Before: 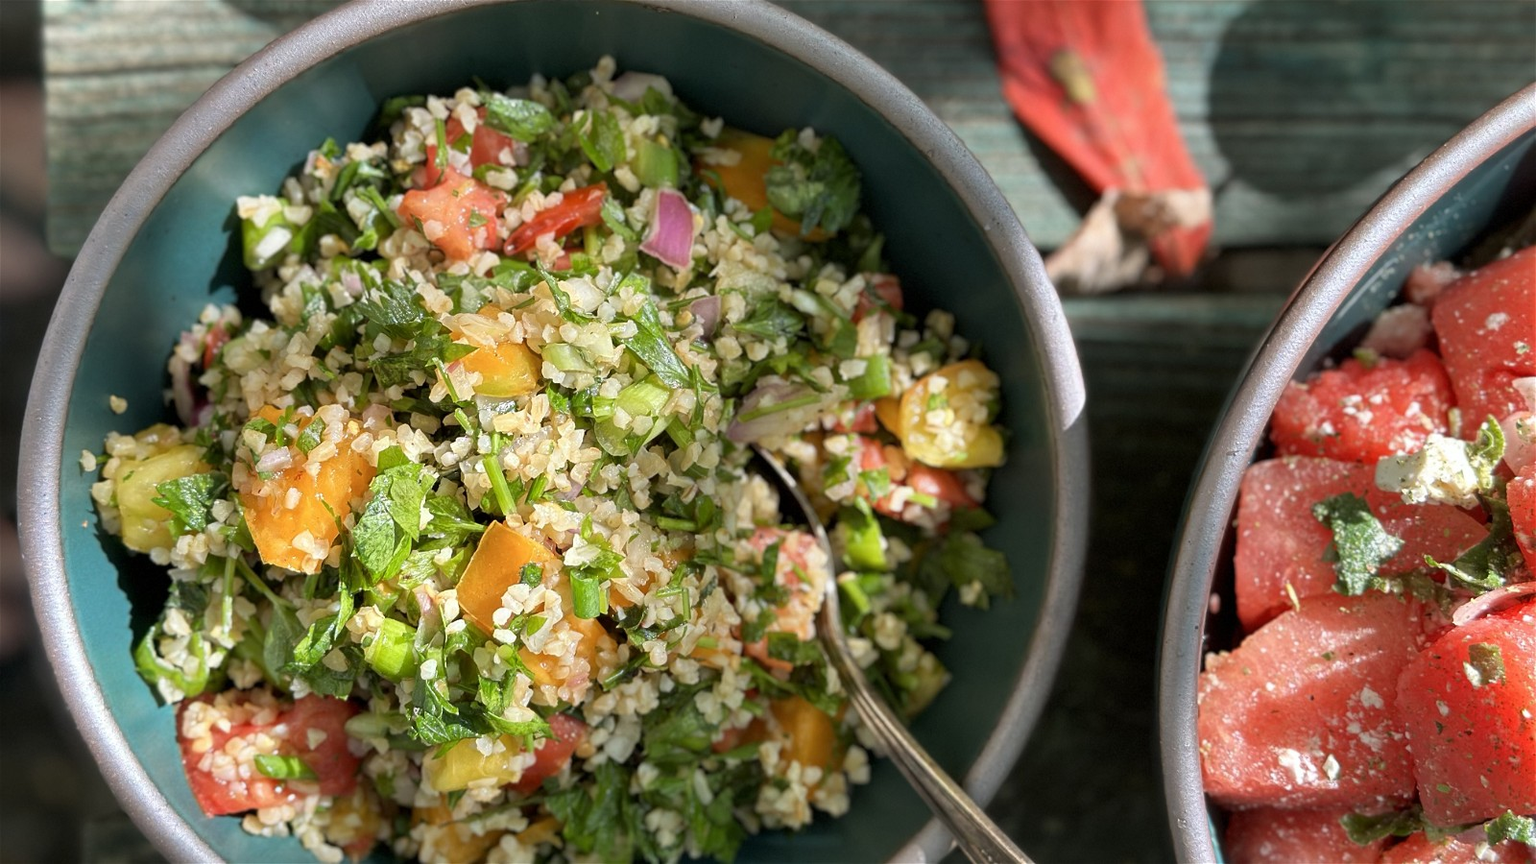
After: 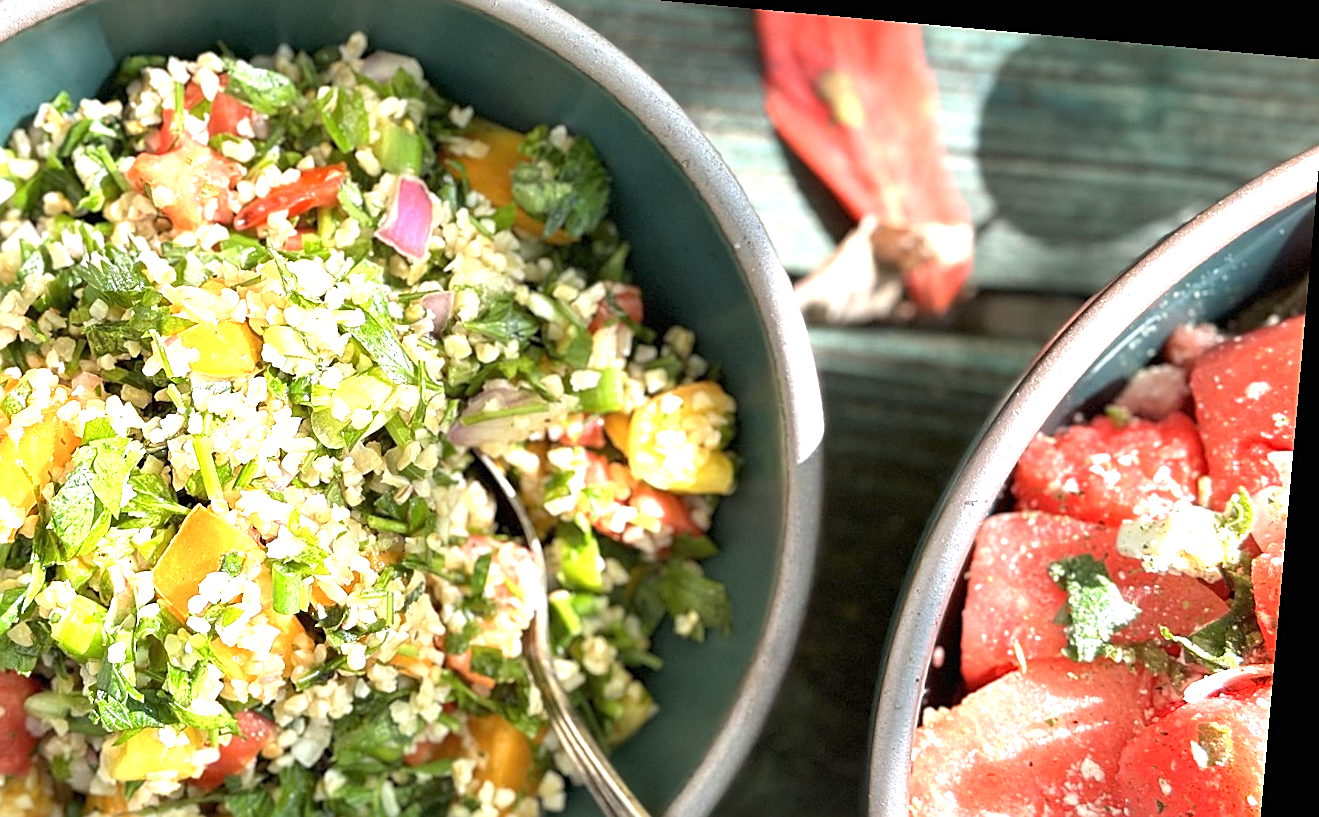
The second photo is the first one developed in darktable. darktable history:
sharpen: on, module defaults
rotate and perspective: rotation 5.12°, automatic cropping off
crop and rotate: left 20.74%, top 7.912%, right 0.375%, bottom 13.378%
exposure: black level correction 0, exposure 1.45 EV, compensate exposure bias true, compensate highlight preservation false
